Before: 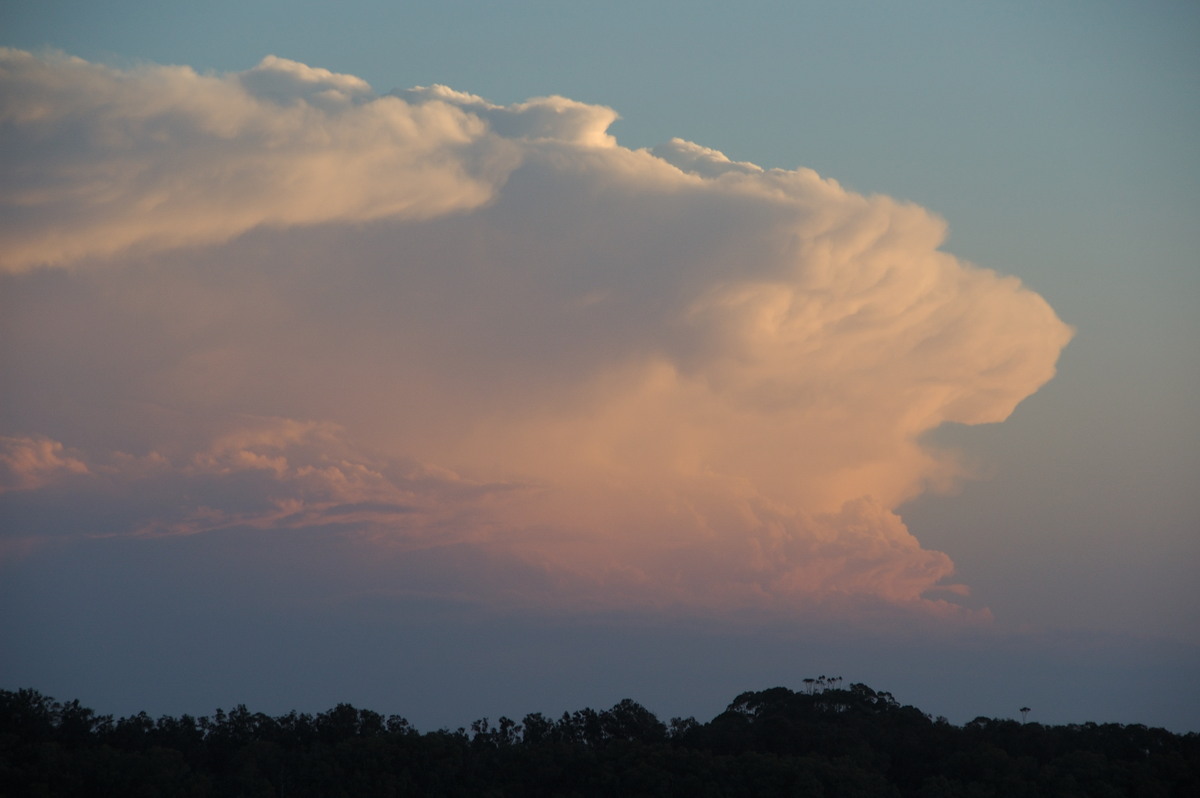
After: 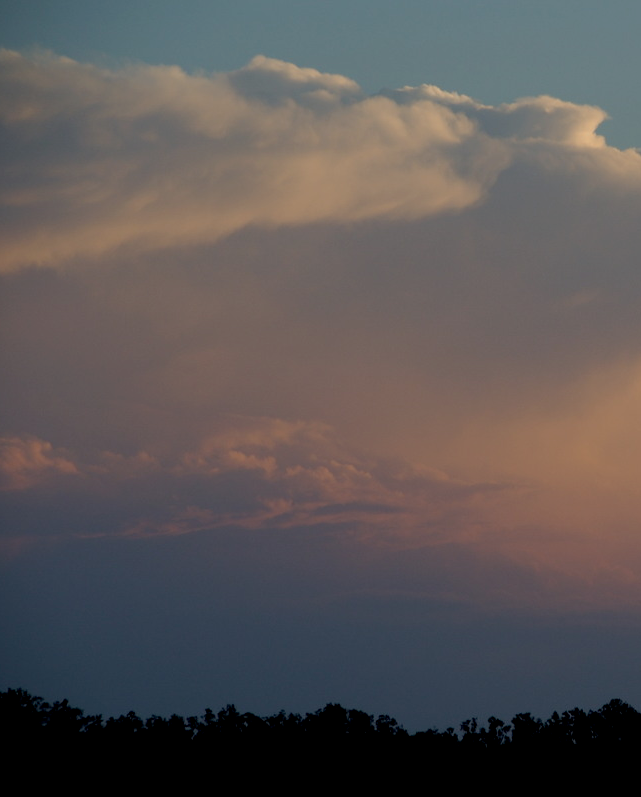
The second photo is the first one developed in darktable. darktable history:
crop: left 0.939%, right 45.582%, bottom 0.08%
exposure: black level correction 0.011, exposure -0.481 EV, compensate highlight preservation false
